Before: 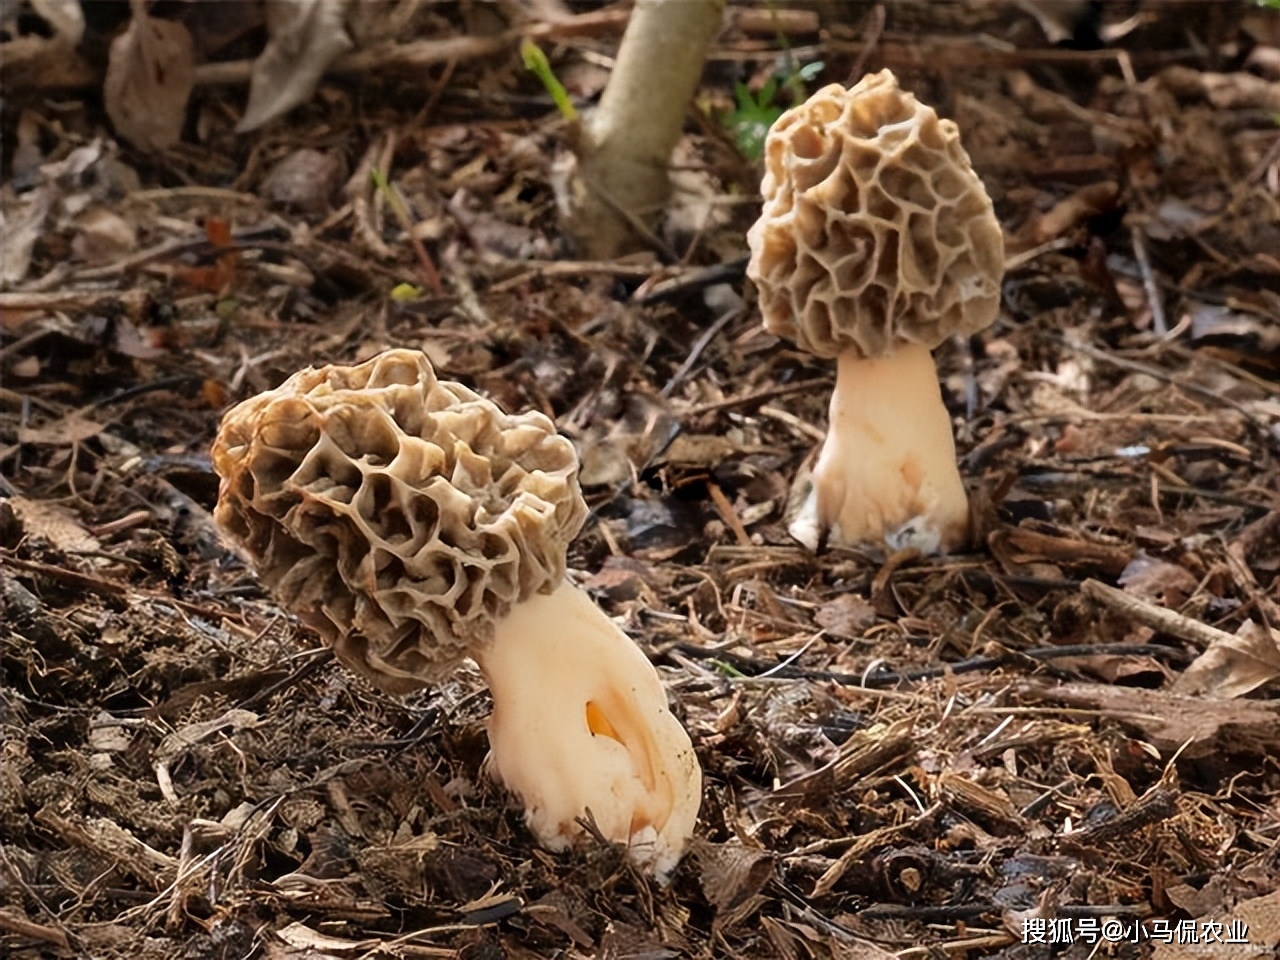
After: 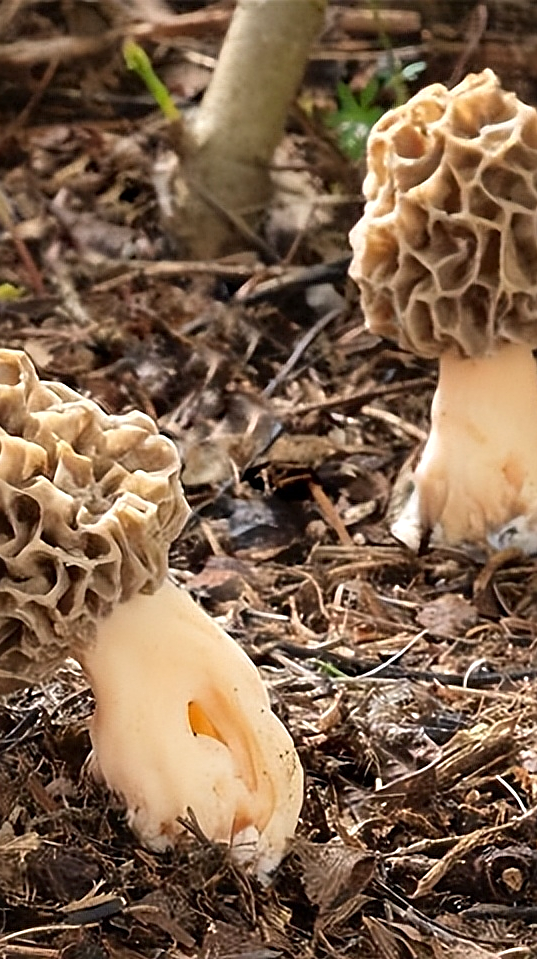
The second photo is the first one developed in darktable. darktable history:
exposure: exposure 0.269 EV, compensate exposure bias true, compensate highlight preservation false
crop: left 31.134%, right 26.874%
sharpen: amount 0.499
